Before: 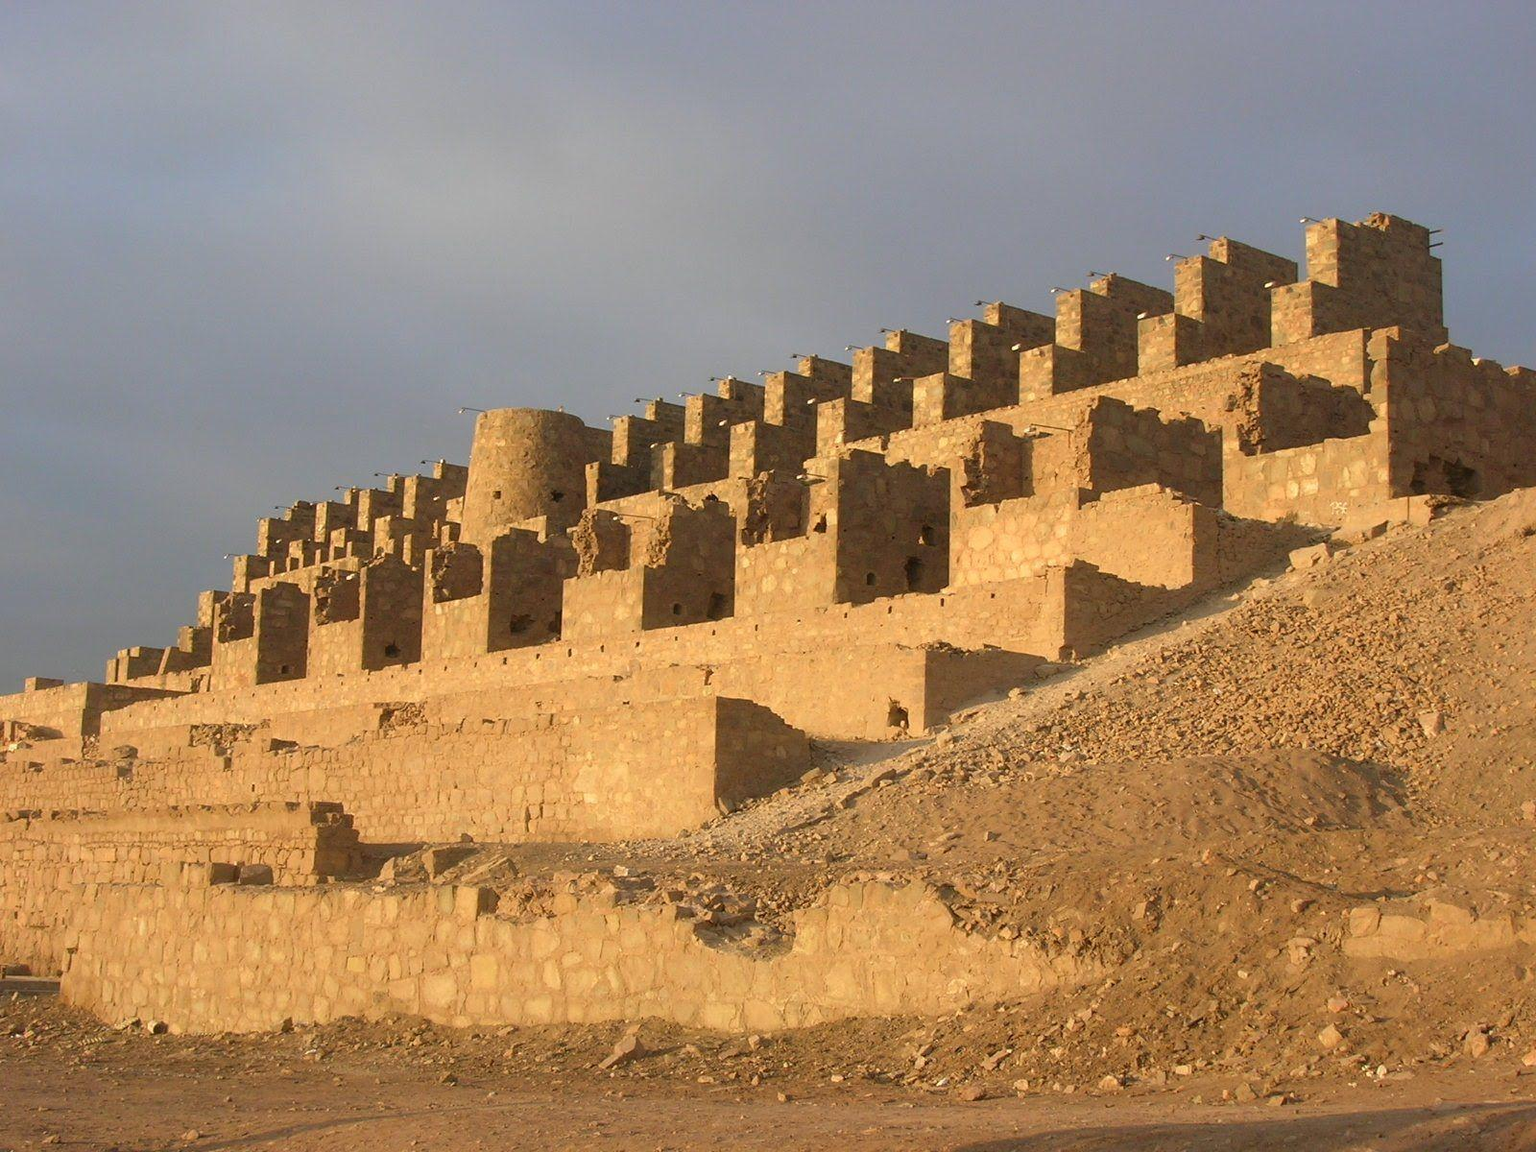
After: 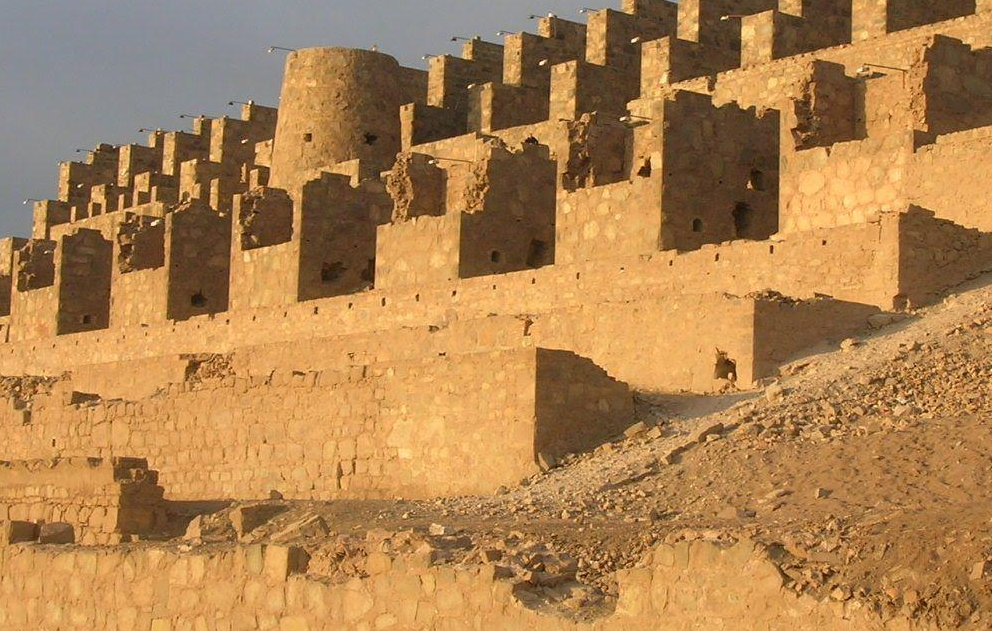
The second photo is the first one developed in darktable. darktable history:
crop: left 13.137%, top 31.521%, right 24.807%, bottom 15.828%
